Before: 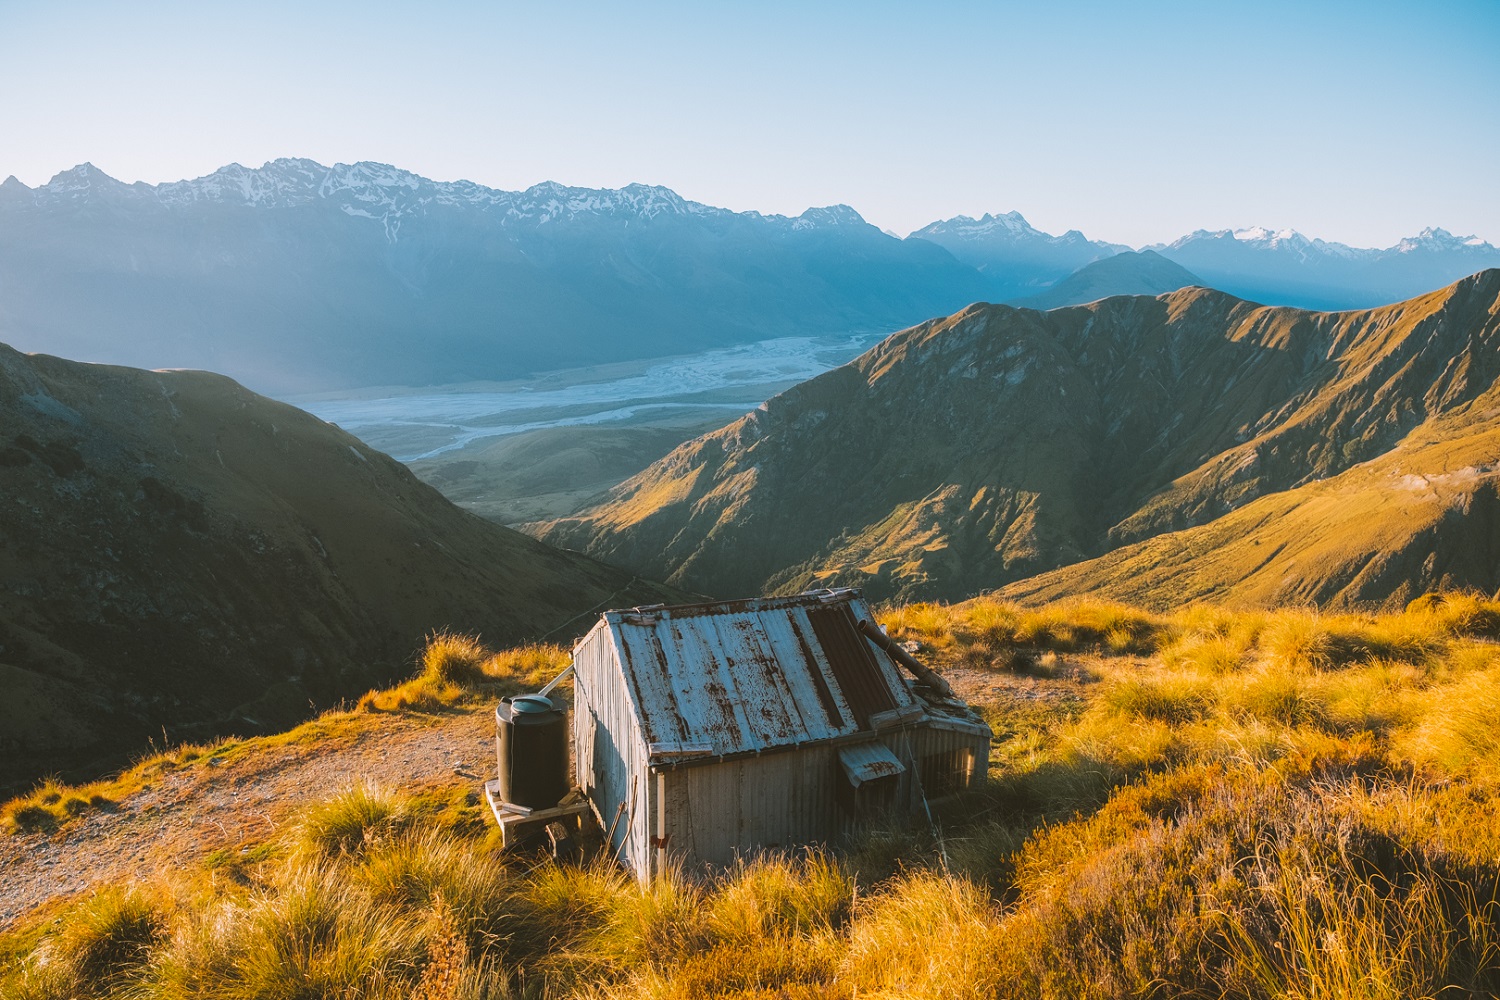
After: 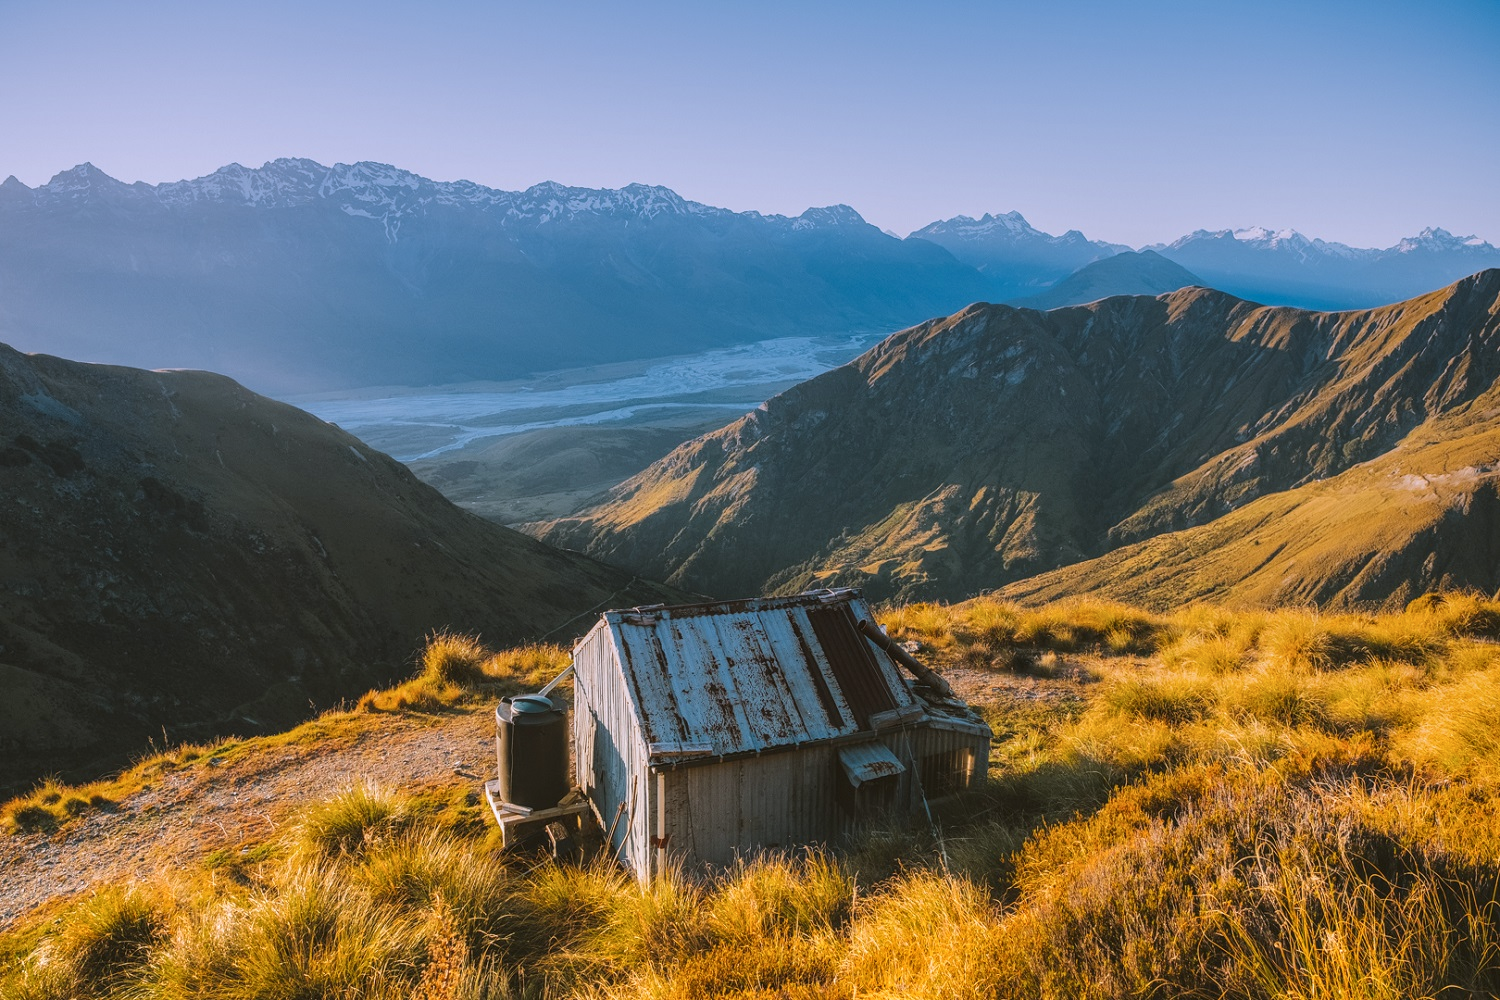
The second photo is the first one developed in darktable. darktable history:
local contrast: on, module defaults
graduated density: hue 238.83°, saturation 50%
